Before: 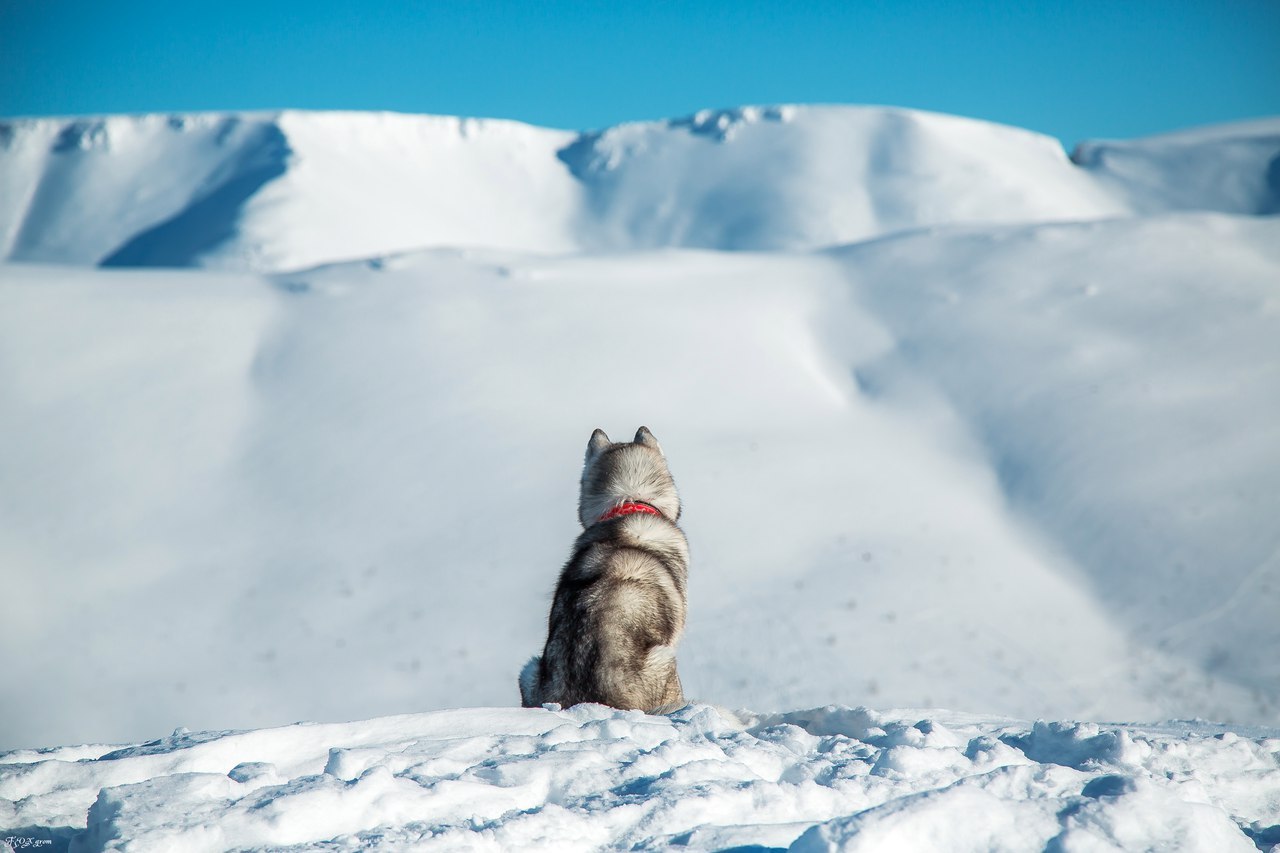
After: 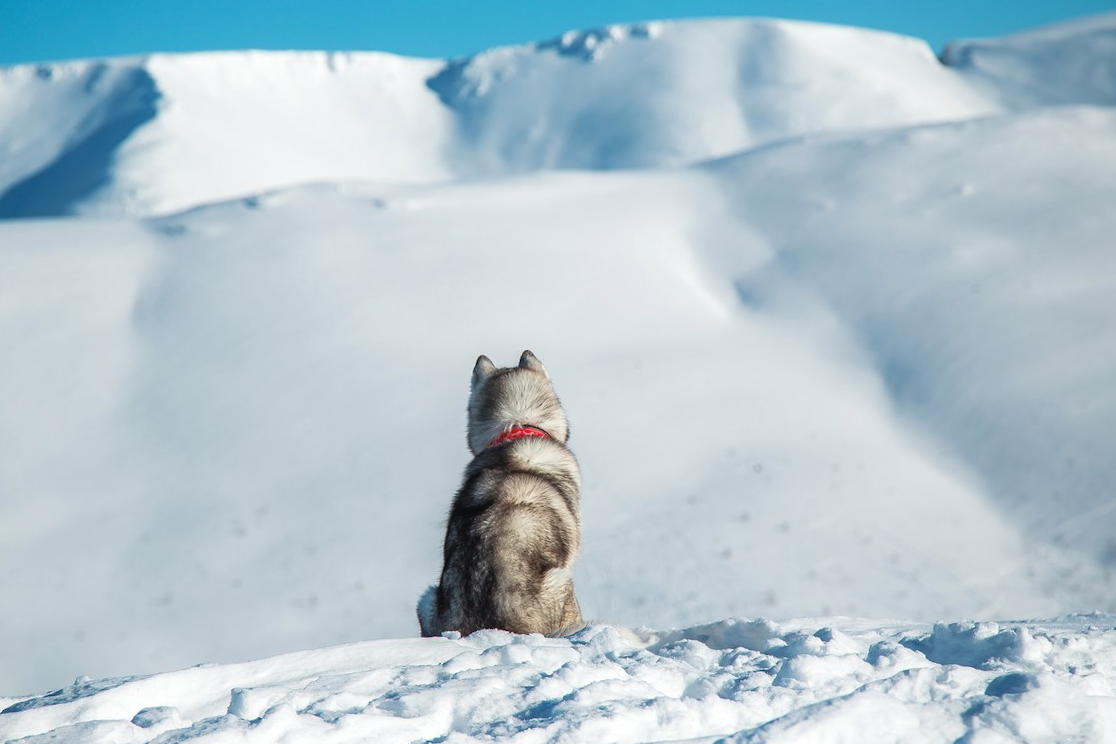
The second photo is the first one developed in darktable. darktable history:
crop and rotate: angle 3.12°, left 5.784%, top 5.712%
exposure: black level correction -0.003, exposure 0.031 EV, compensate exposure bias true, compensate highlight preservation false
